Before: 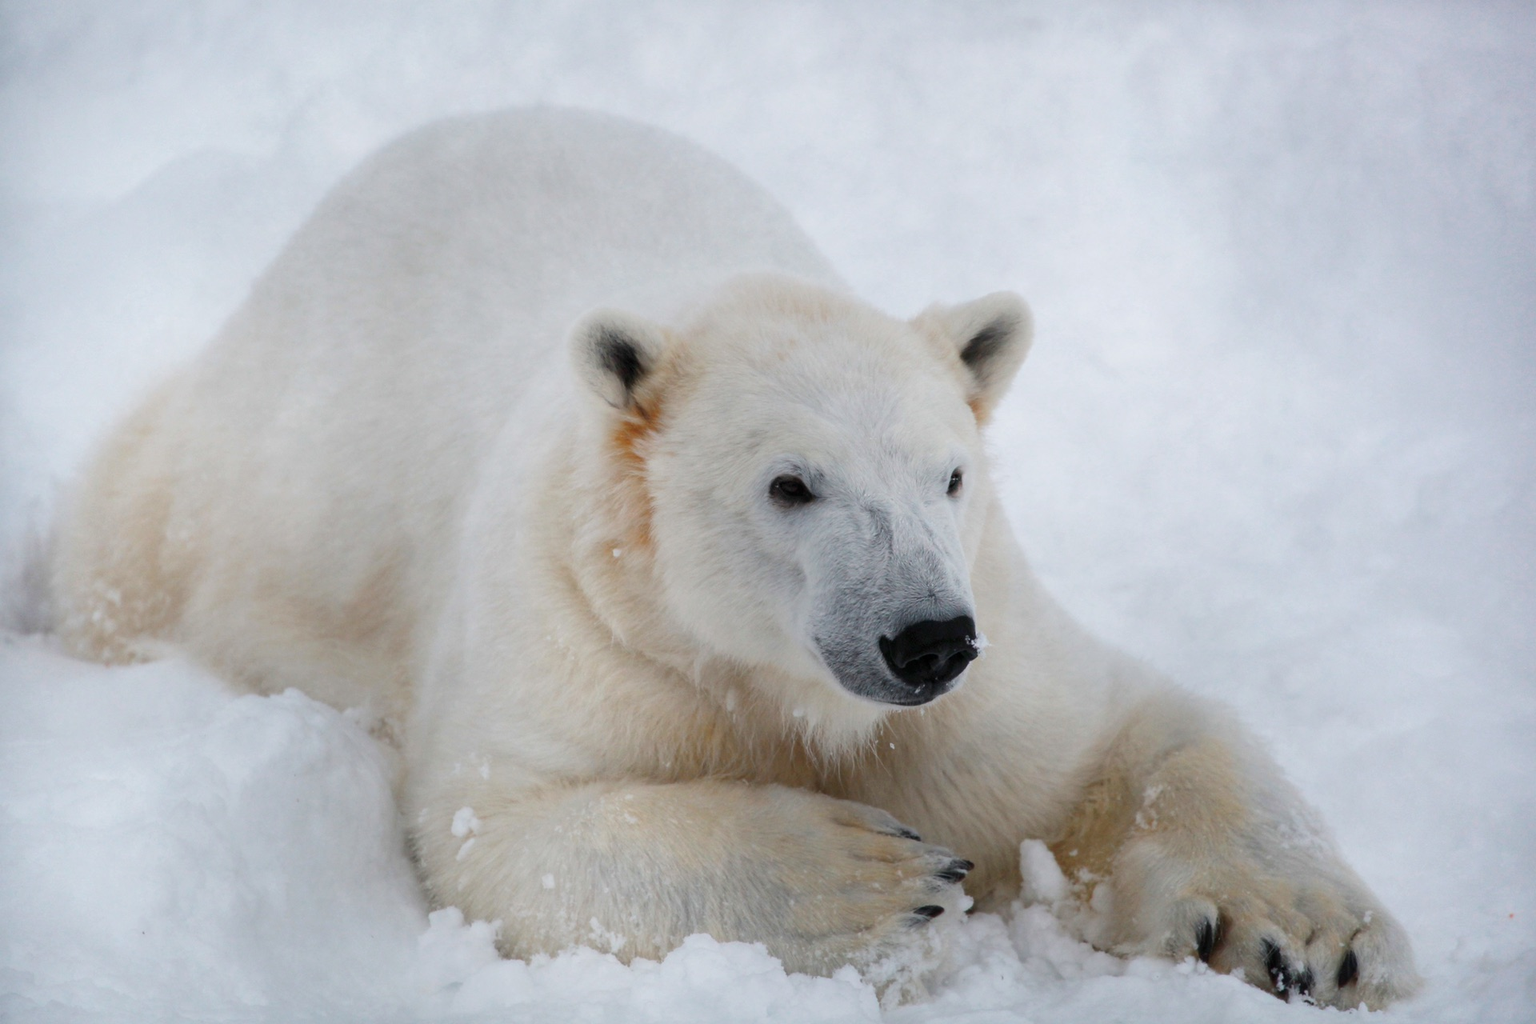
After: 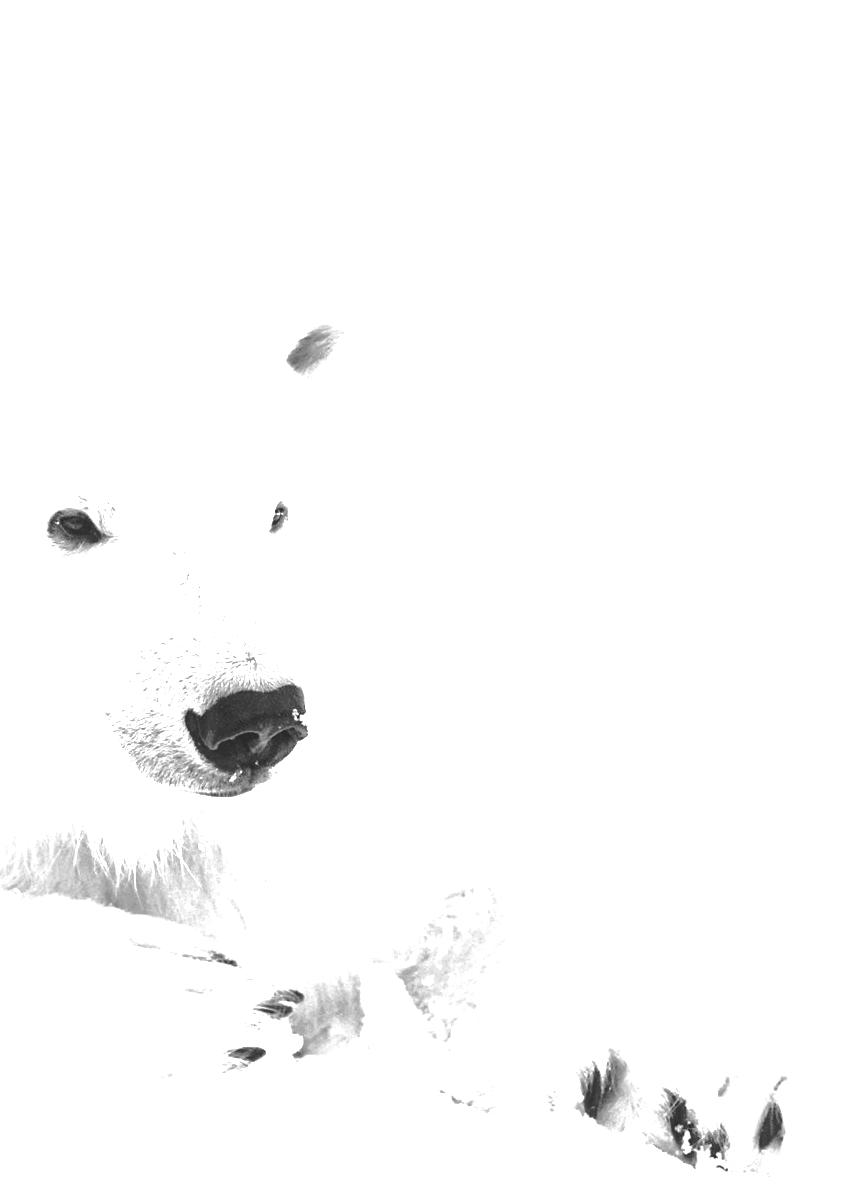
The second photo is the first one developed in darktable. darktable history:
base curve: curves: ch0 [(0, 0.024) (0.055, 0.065) (0.121, 0.166) (0.236, 0.319) (0.693, 0.726) (1, 1)], preserve colors none
exposure: exposure 3 EV, compensate highlight preservation false
local contrast: mode bilateral grid, contrast 20, coarseness 50, detail 148%, midtone range 0.2
crop: left 47.628%, top 6.643%, right 7.874%
sharpen: on, module defaults
color balance rgb: on, module defaults
monochrome: on, module defaults
